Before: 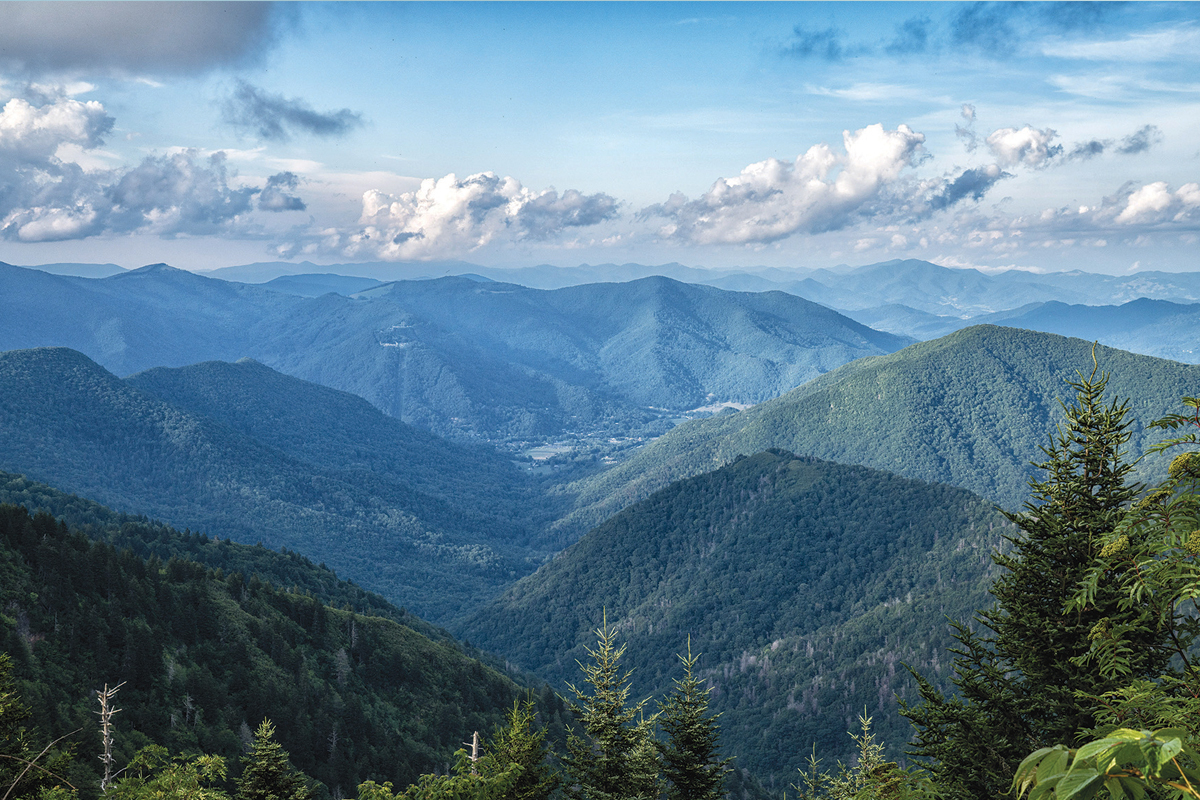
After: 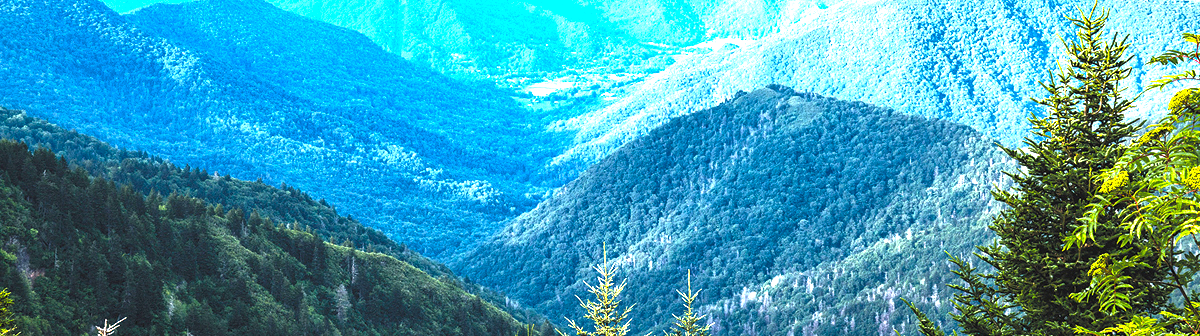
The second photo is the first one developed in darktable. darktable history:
color balance rgb: perceptual saturation grading › global saturation 25%, perceptual brilliance grading › global brilliance 35%, perceptual brilliance grading › highlights 50%, perceptual brilliance grading › mid-tones 60%, perceptual brilliance grading › shadows 35%, global vibrance 20%
crop: top 45.551%, bottom 12.262%
